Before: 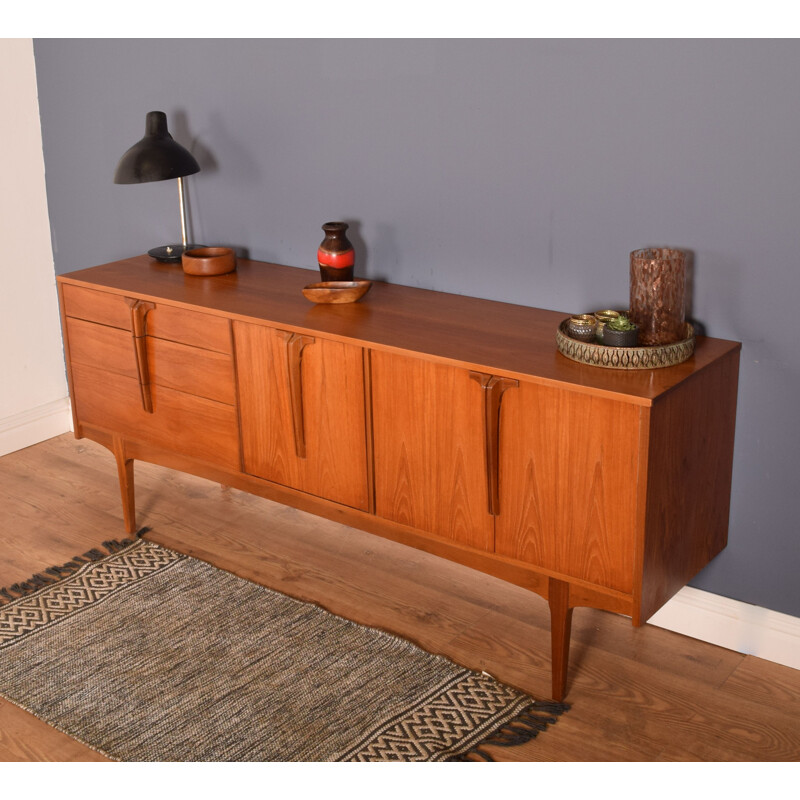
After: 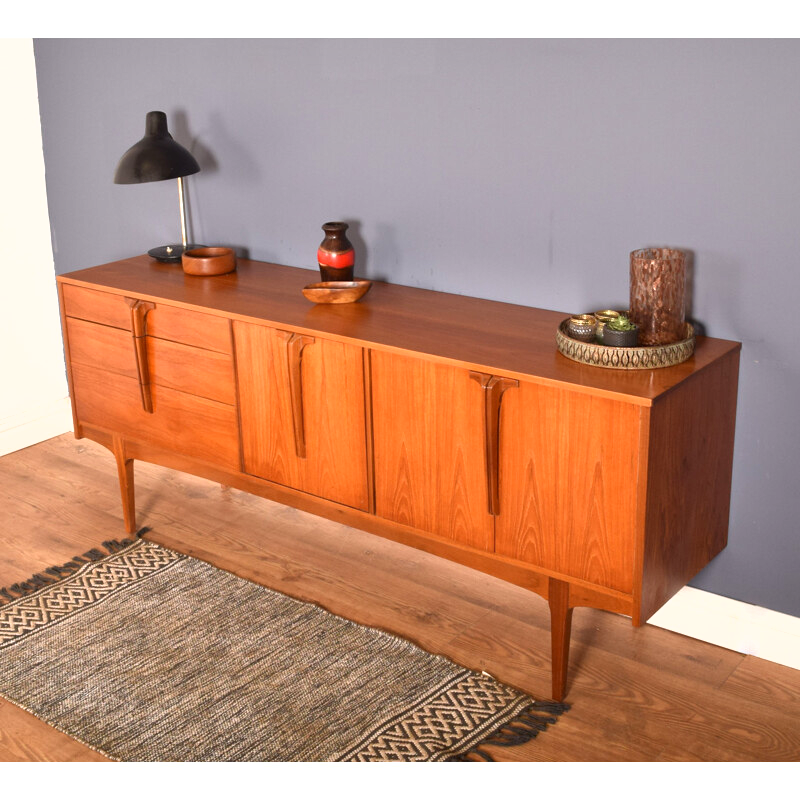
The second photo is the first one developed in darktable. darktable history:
tone equalizer: on, module defaults
shadows and highlights: shadows 29.61, highlights -30.47, low approximation 0.01, soften with gaussian
exposure: exposure 0.74 EV, compensate highlight preservation false
